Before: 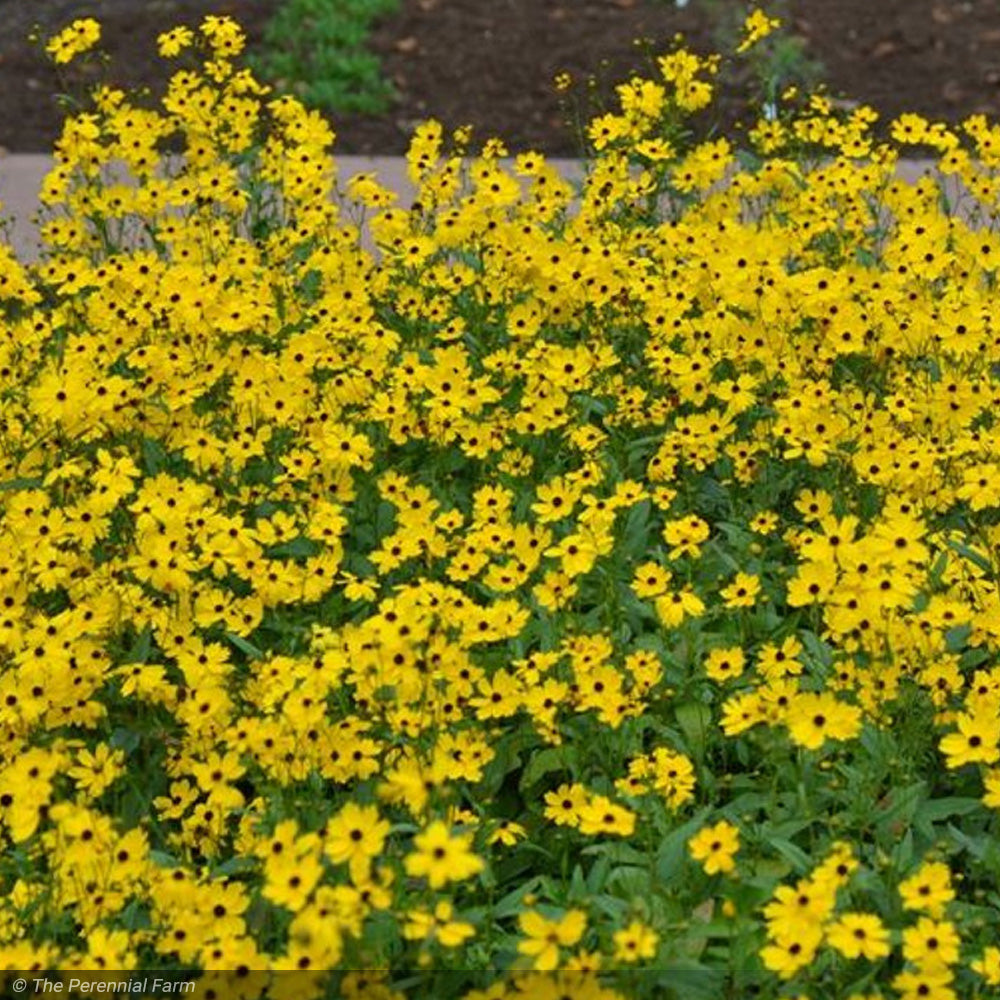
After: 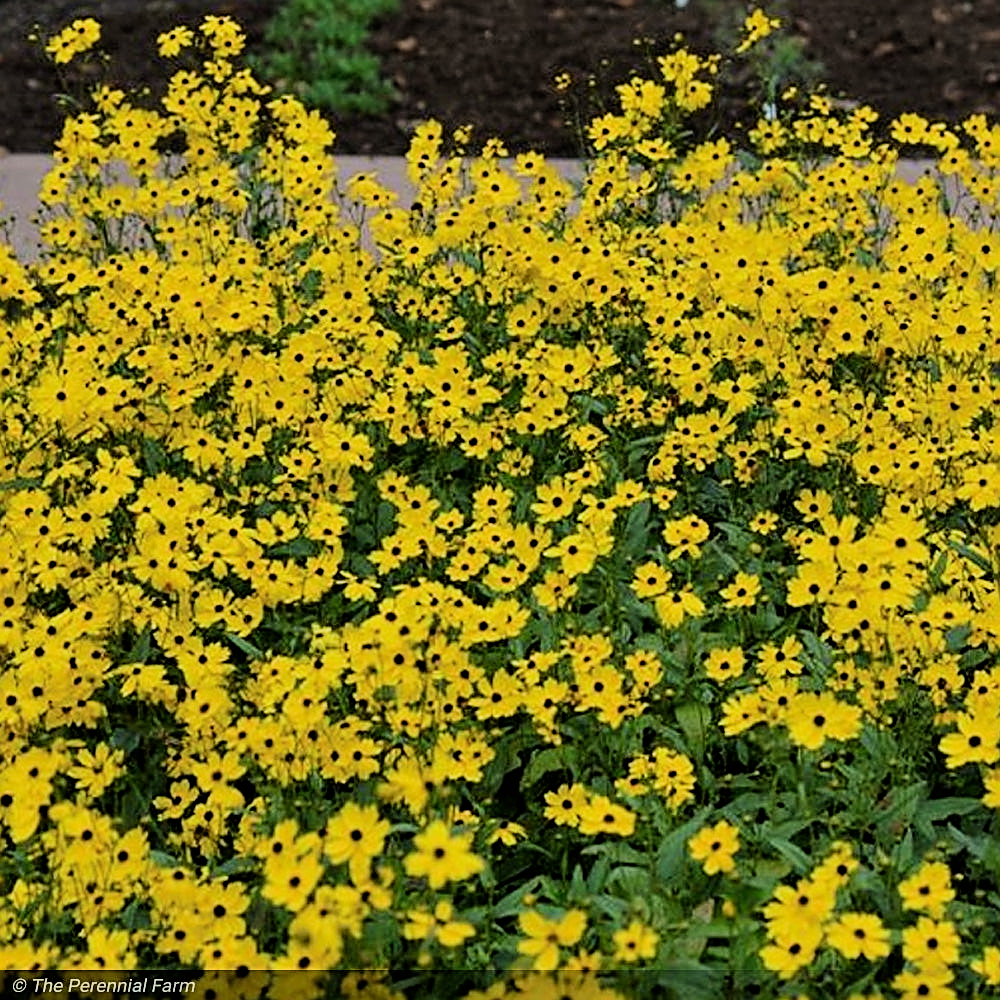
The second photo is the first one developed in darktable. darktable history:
sharpen: amount 0.907
filmic rgb: black relative exposure -5.03 EV, white relative exposure 3.97 EV, hardness 2.89, contrast 1.297
